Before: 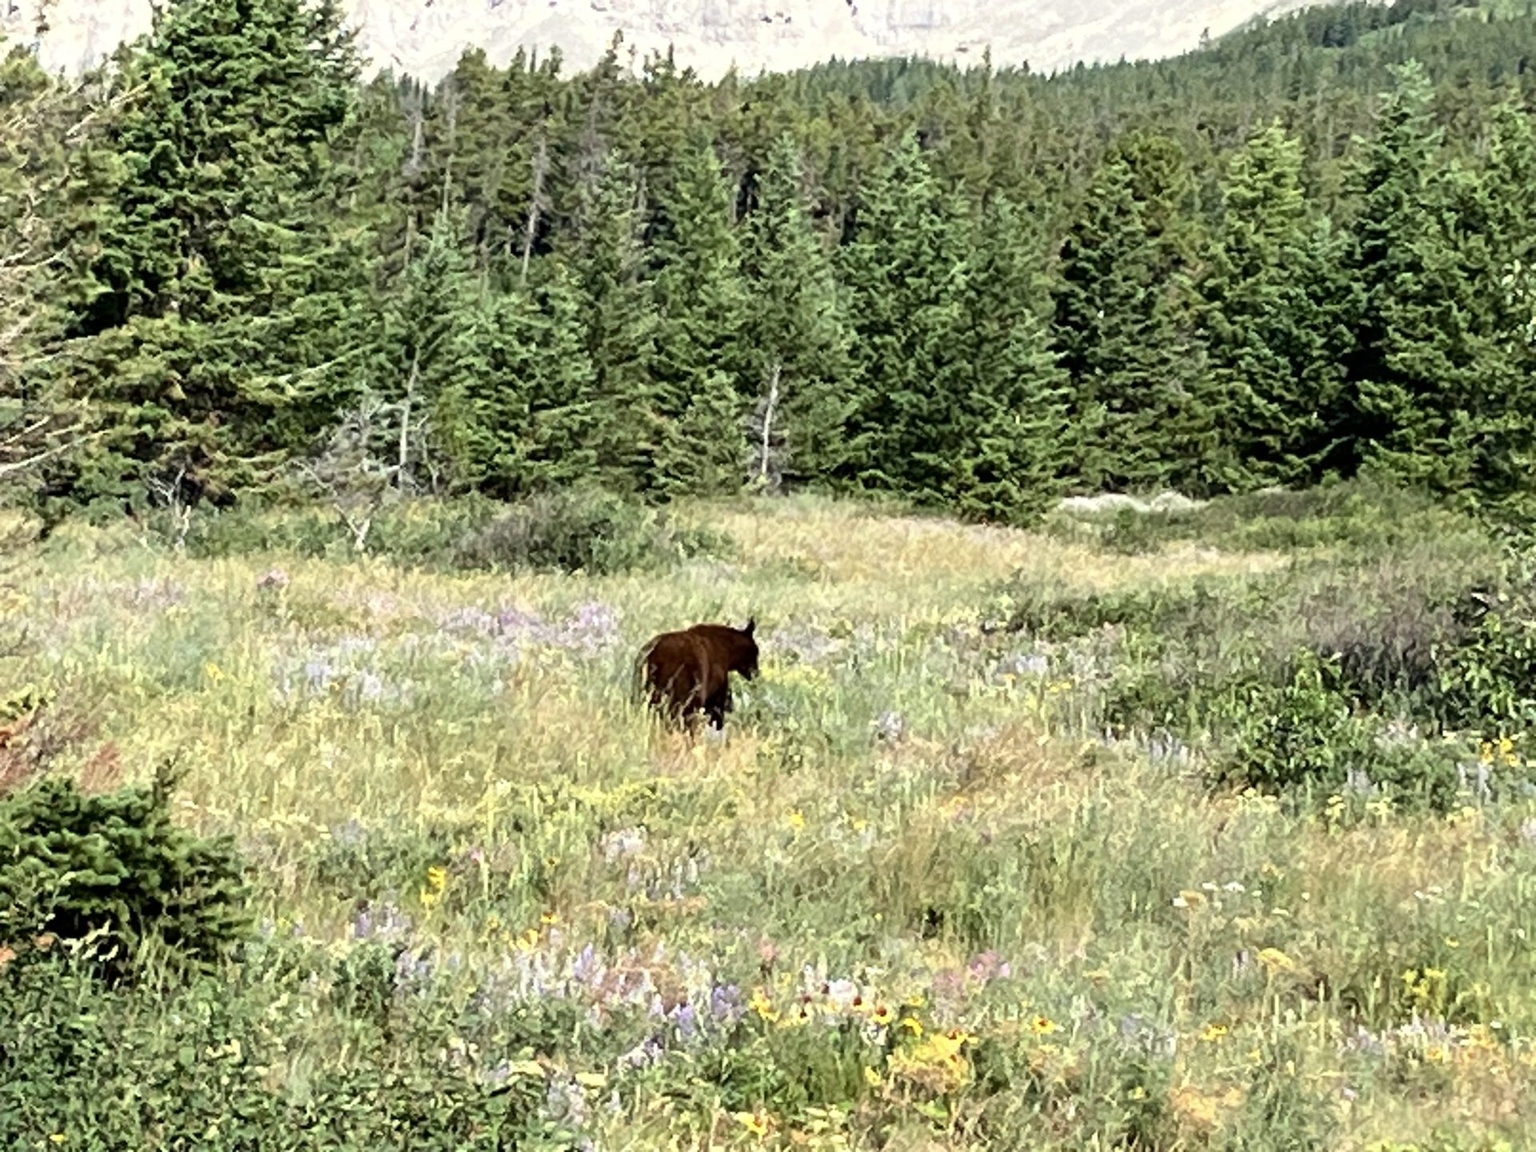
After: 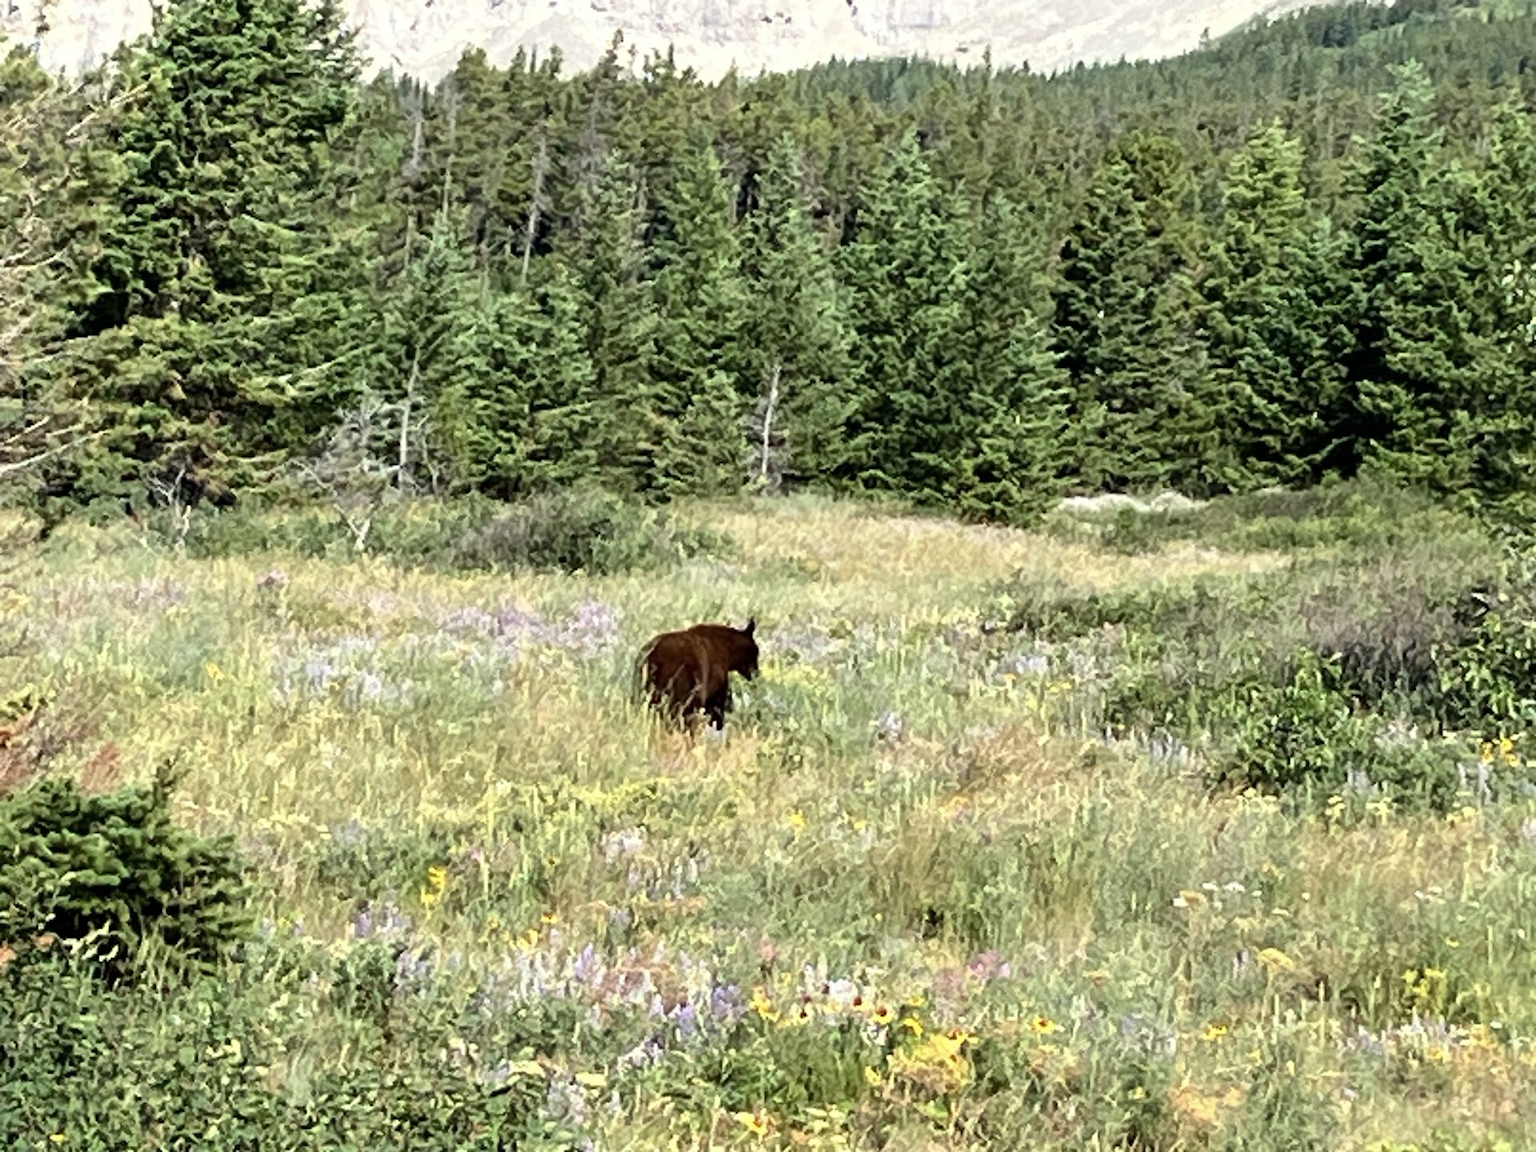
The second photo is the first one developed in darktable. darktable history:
shadows and highlights: radius 125.8, shadows 21.21, highlights -22.56, low approximation 0.01
